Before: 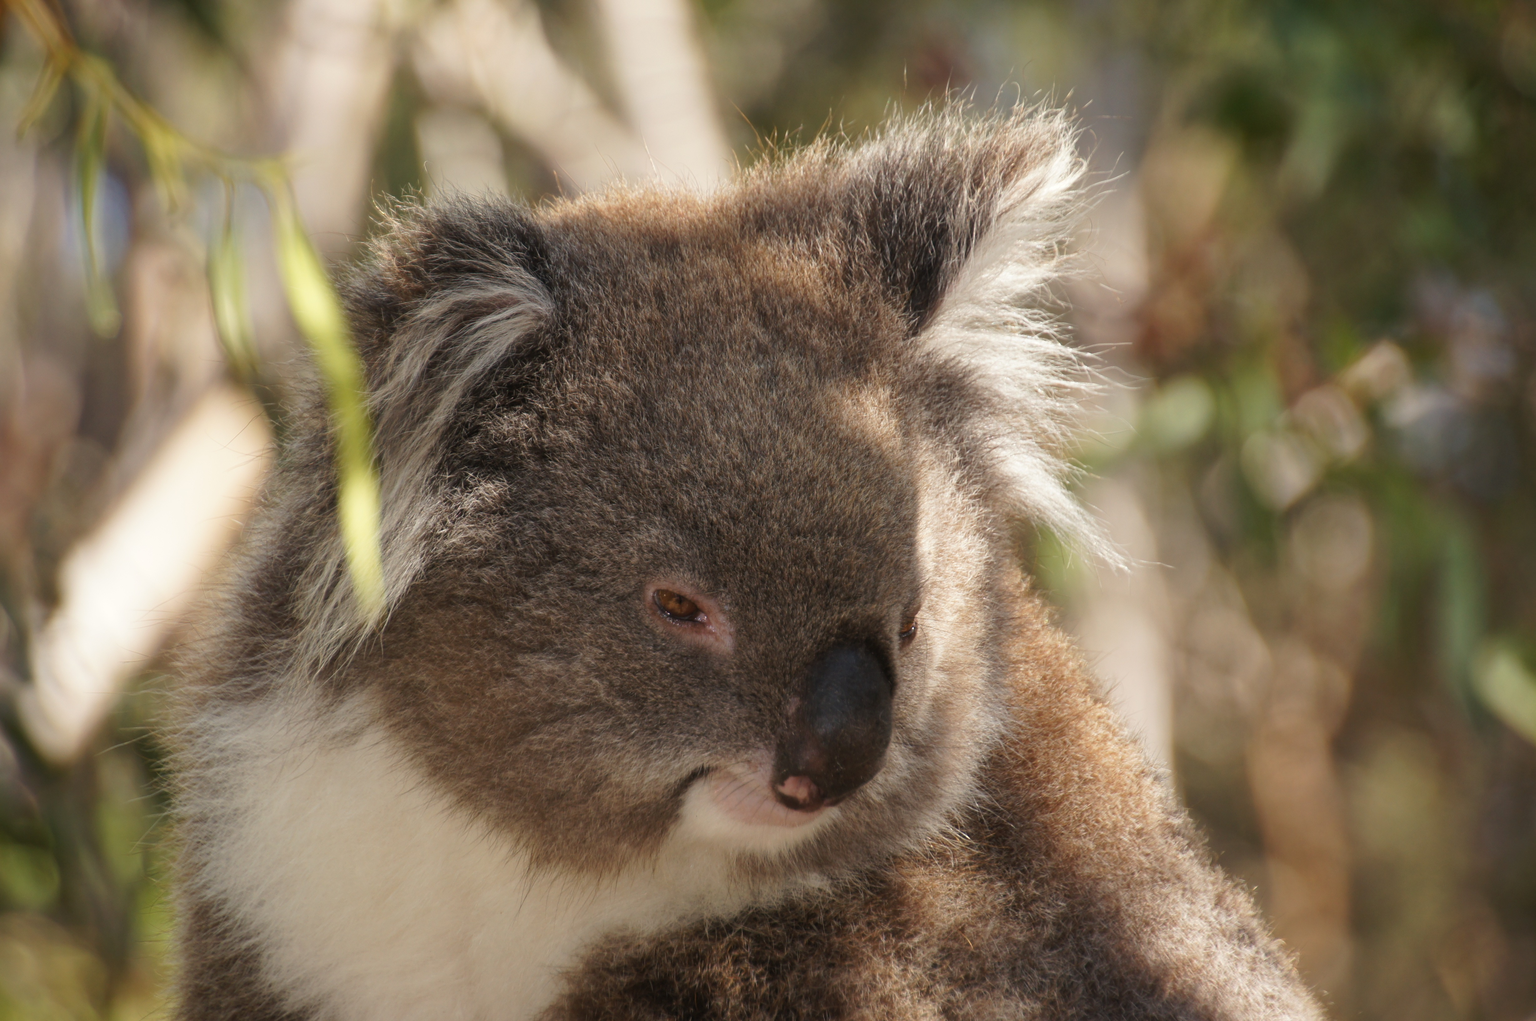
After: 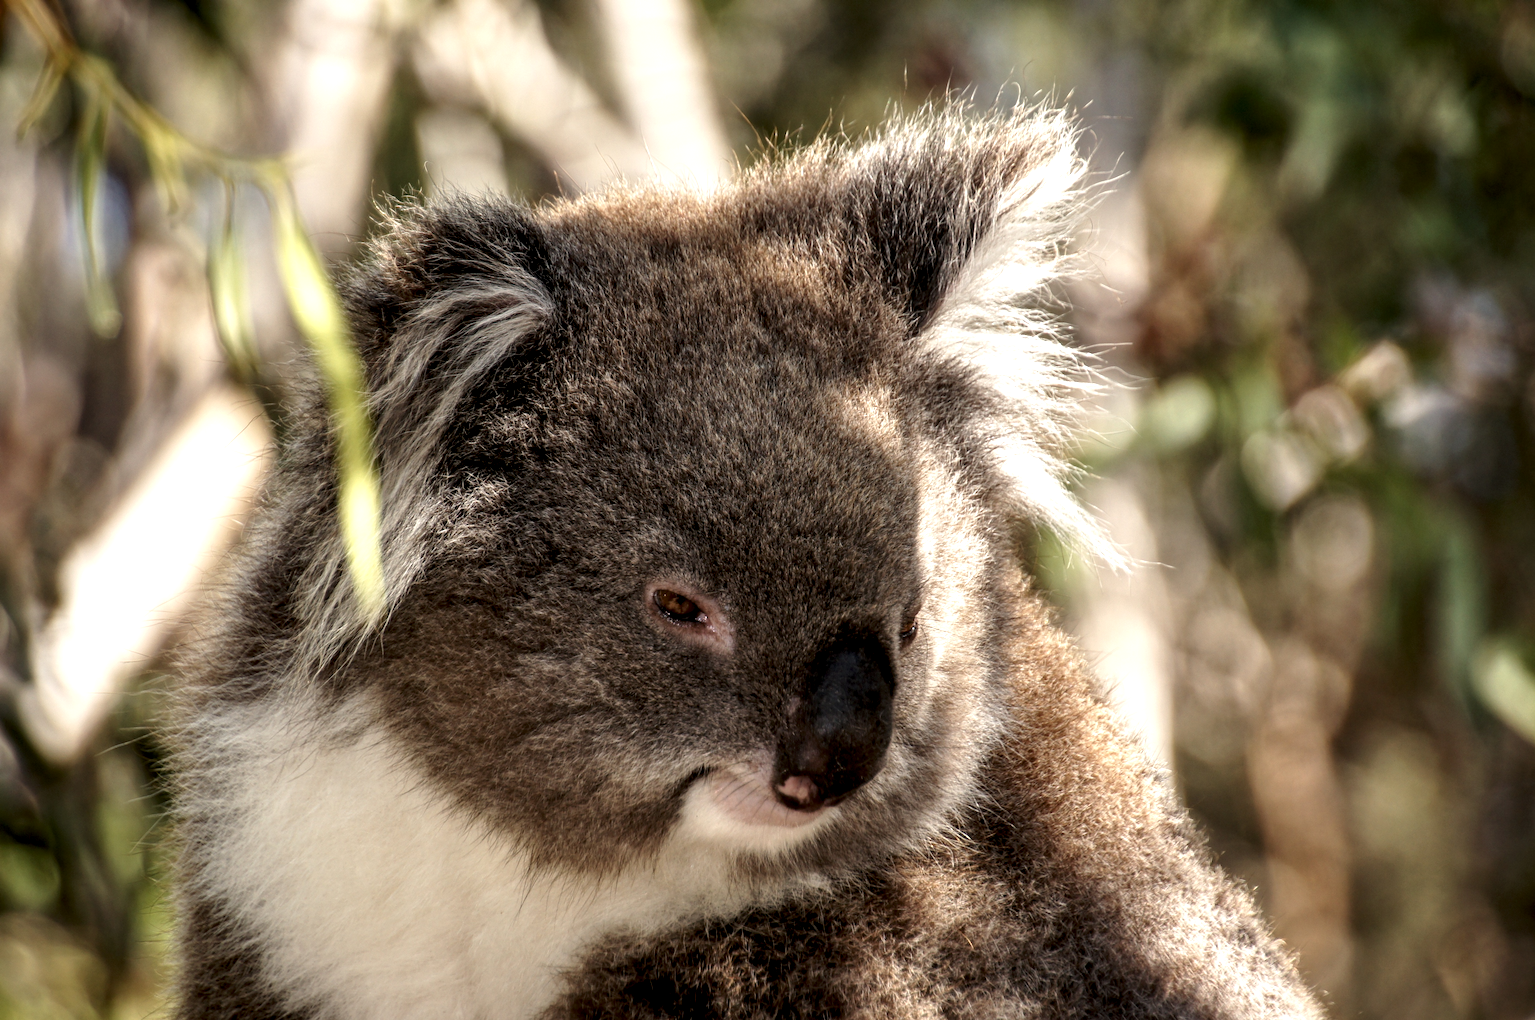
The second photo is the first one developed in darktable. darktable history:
local contrast: highlights 21%, detail 198%
